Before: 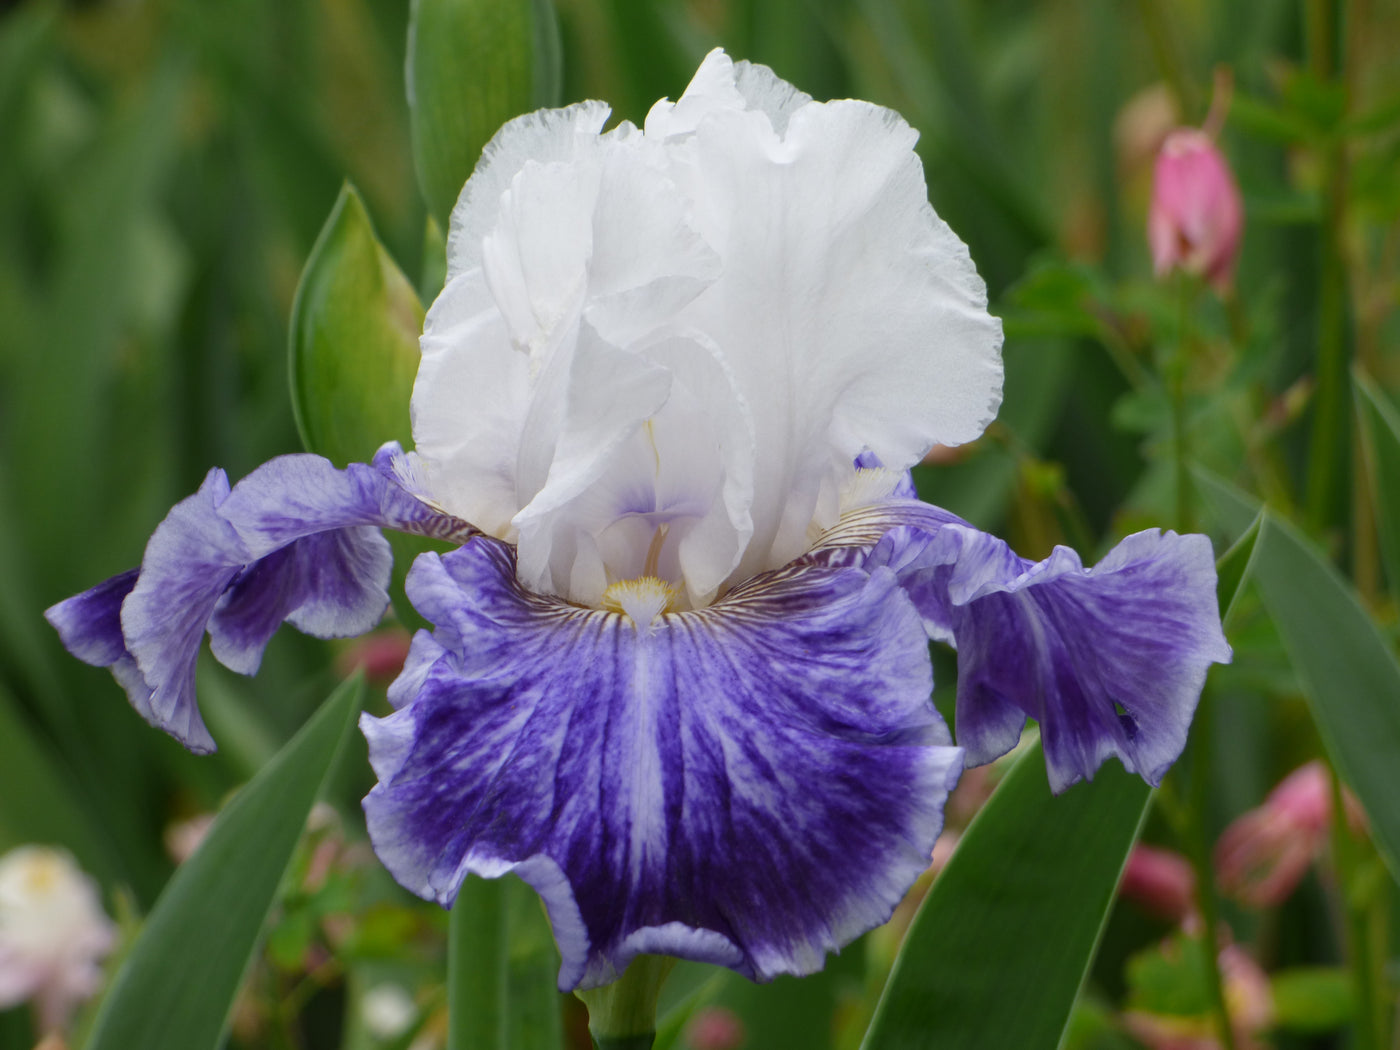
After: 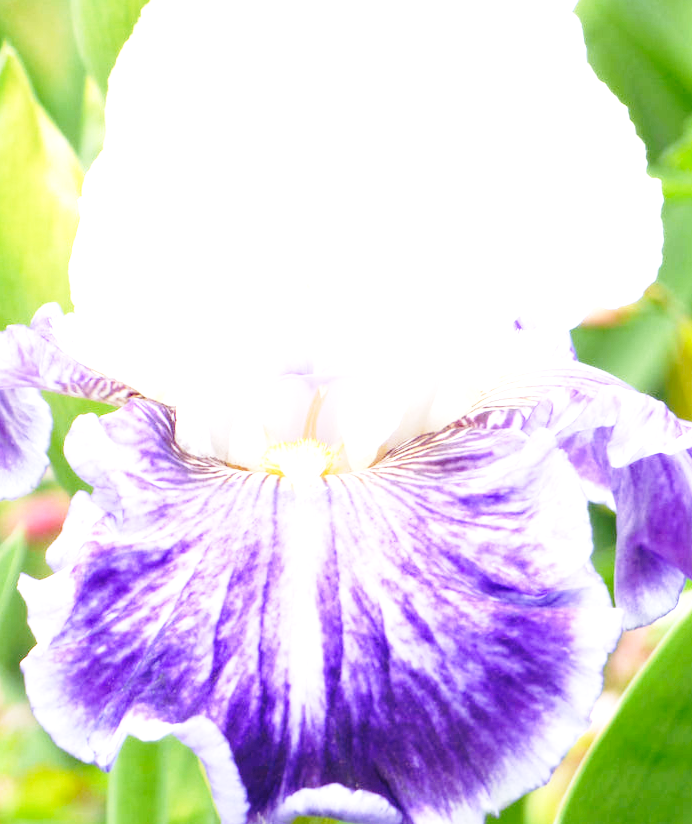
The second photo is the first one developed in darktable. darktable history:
exposure: exposure 2 EV, compensate exposure bias true, compensate highlight preservation false
crop and rotate: angle 0.02°, left 24.353%, top 13.219%, right 26.156%, bottom 8.224%
base curve: curves: ch0 [(0, 0) (0.028, 0.03) (0.121, 0.232) (0.46, 0.748) (0.859, 0.968) (1, 1)], preserve colors none
